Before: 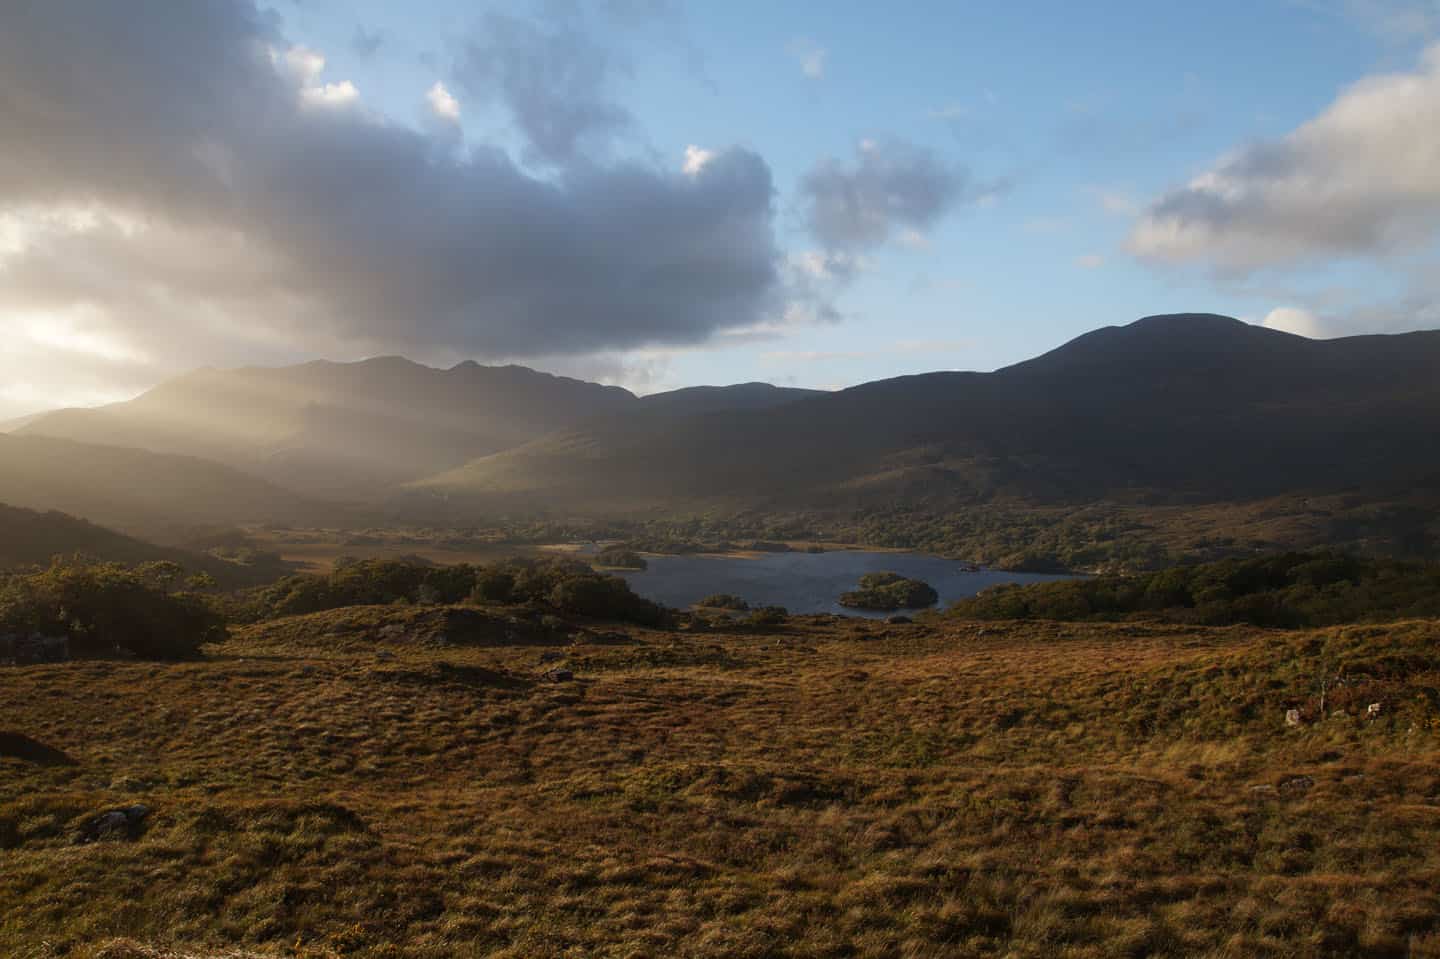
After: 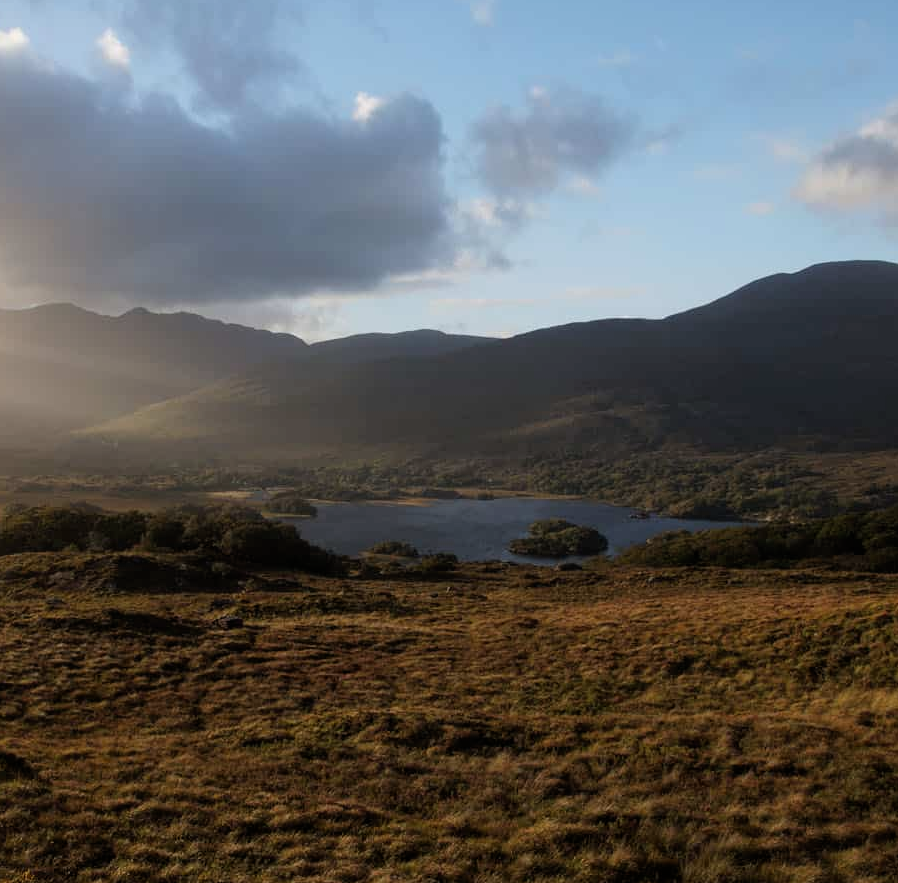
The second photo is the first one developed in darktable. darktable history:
crop and rotate: left 22.918%, top 5.629%, right 14.711%, bottom 2.247%
filmic rgb: middle gray luminance 18.42%, black relative exposure -11.45 EV, white relative exposure 2.55 EV, threshold 6 EV, target black luminance 0%, hardness 8.41, latitude 99%, contrast 1.084, shadows ↔ highlights balance 0.505%, add noise in highlights 0, preserve chrominance max RGB, color science v3 (2019), use custom middle-gray values true, iterations of high-quality reconstruction 0, contrast in highlights soft, enable highlight reconstruction true
